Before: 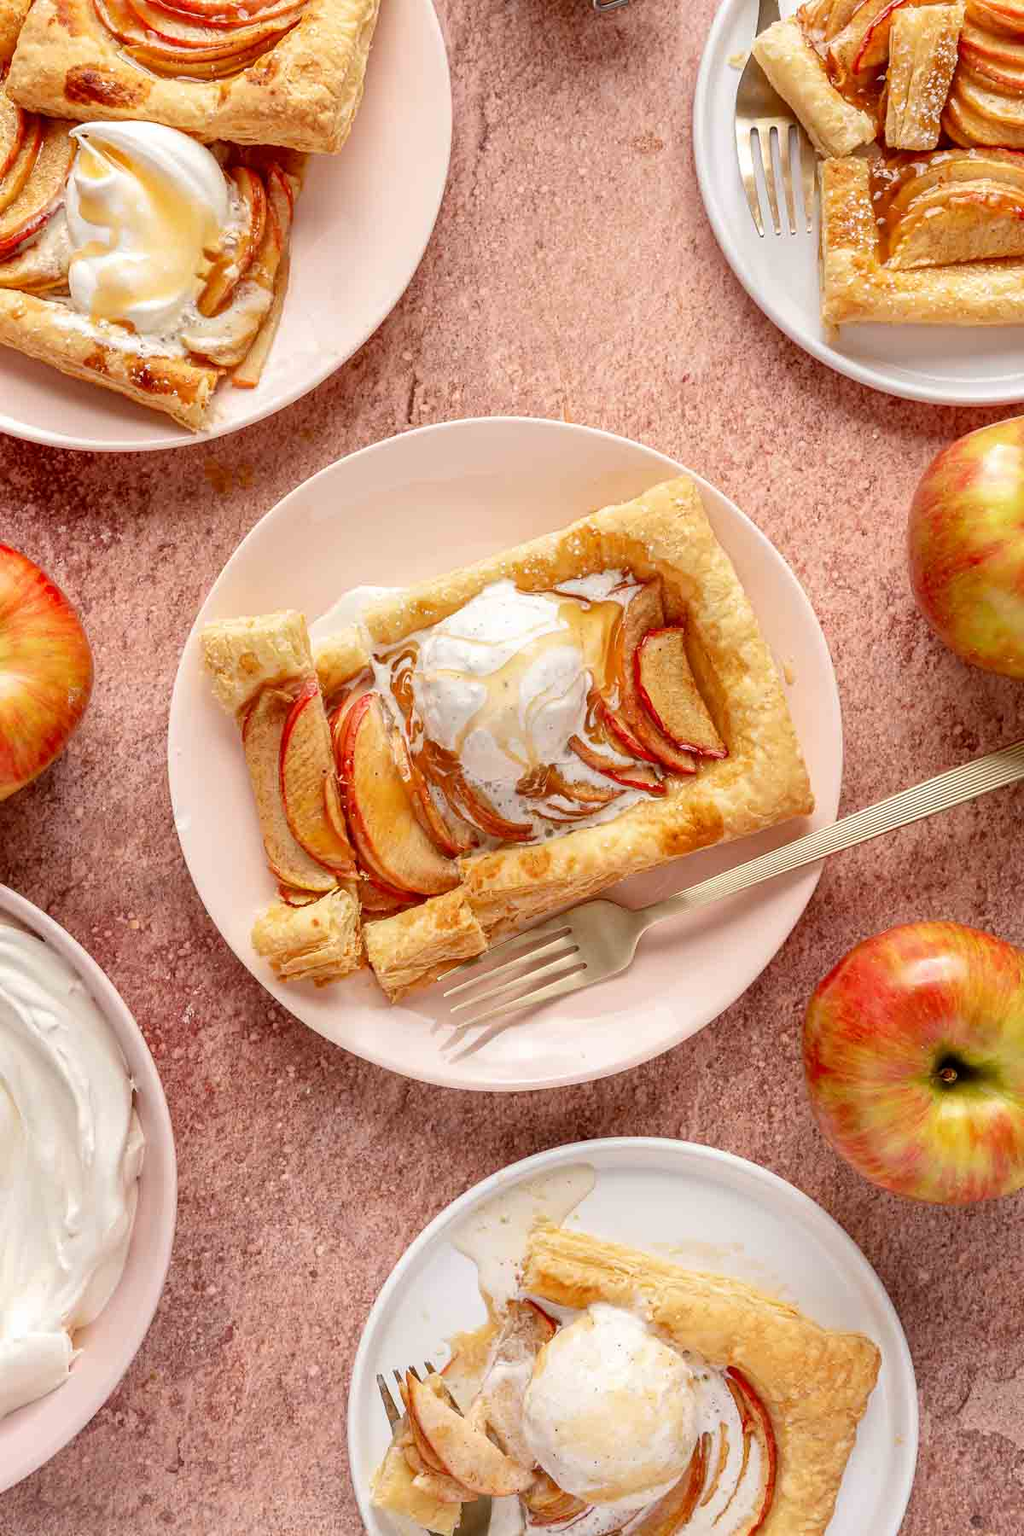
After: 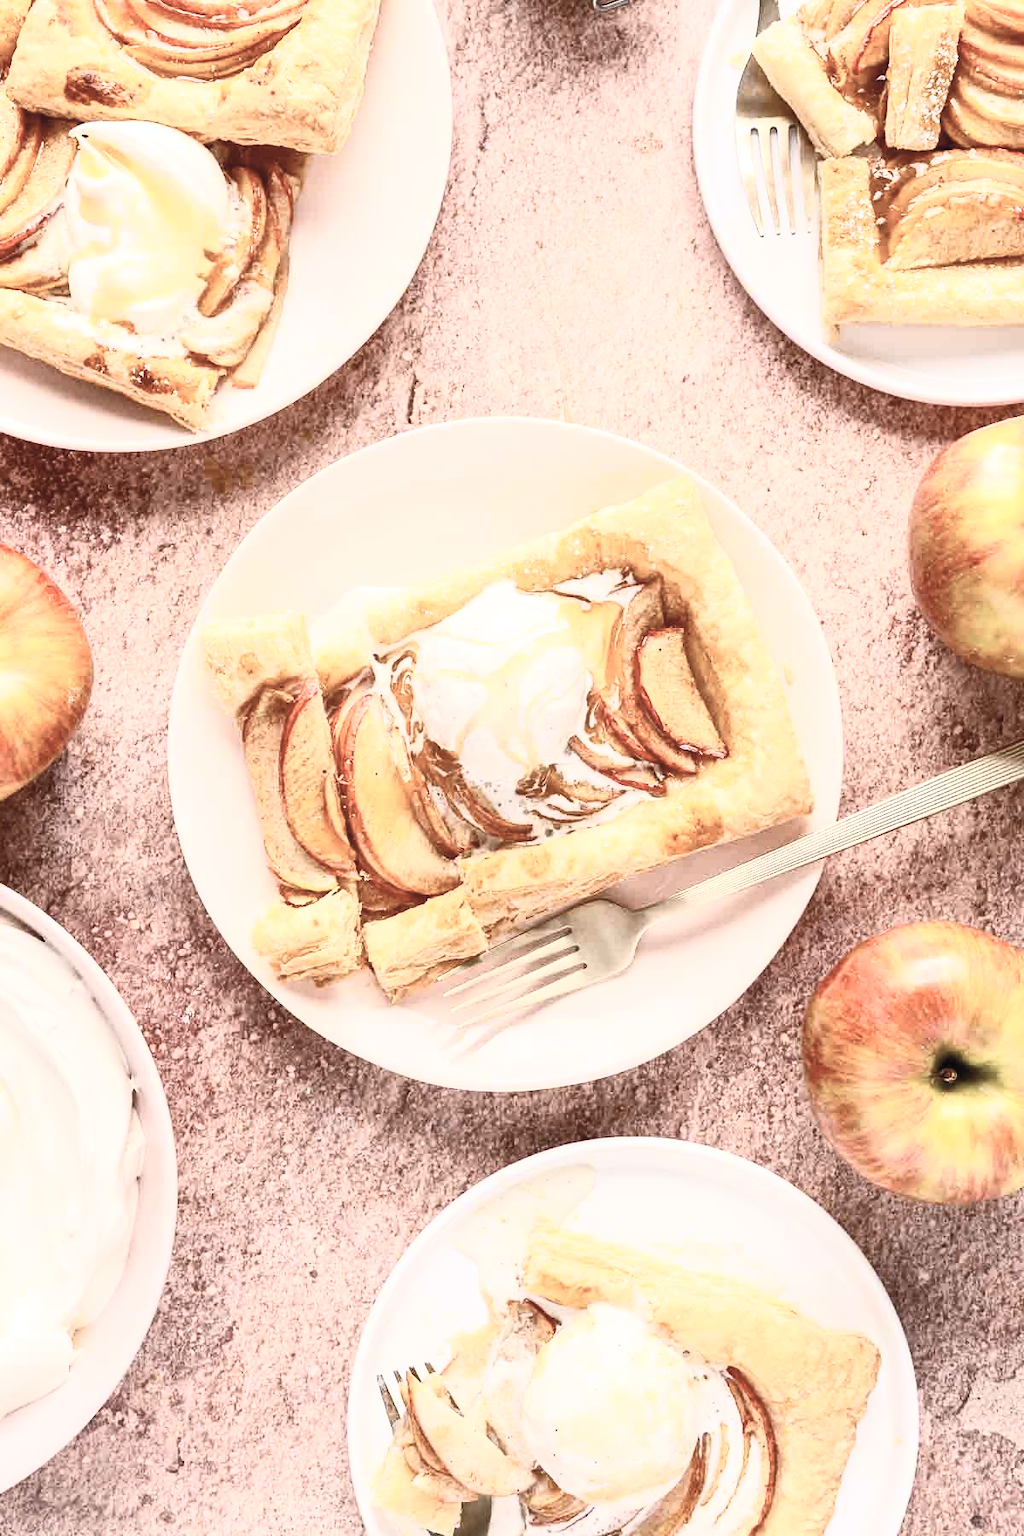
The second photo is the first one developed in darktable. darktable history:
contrast brightness saturation: contrast 0.556, brightness 0.574, saturation -0.345
